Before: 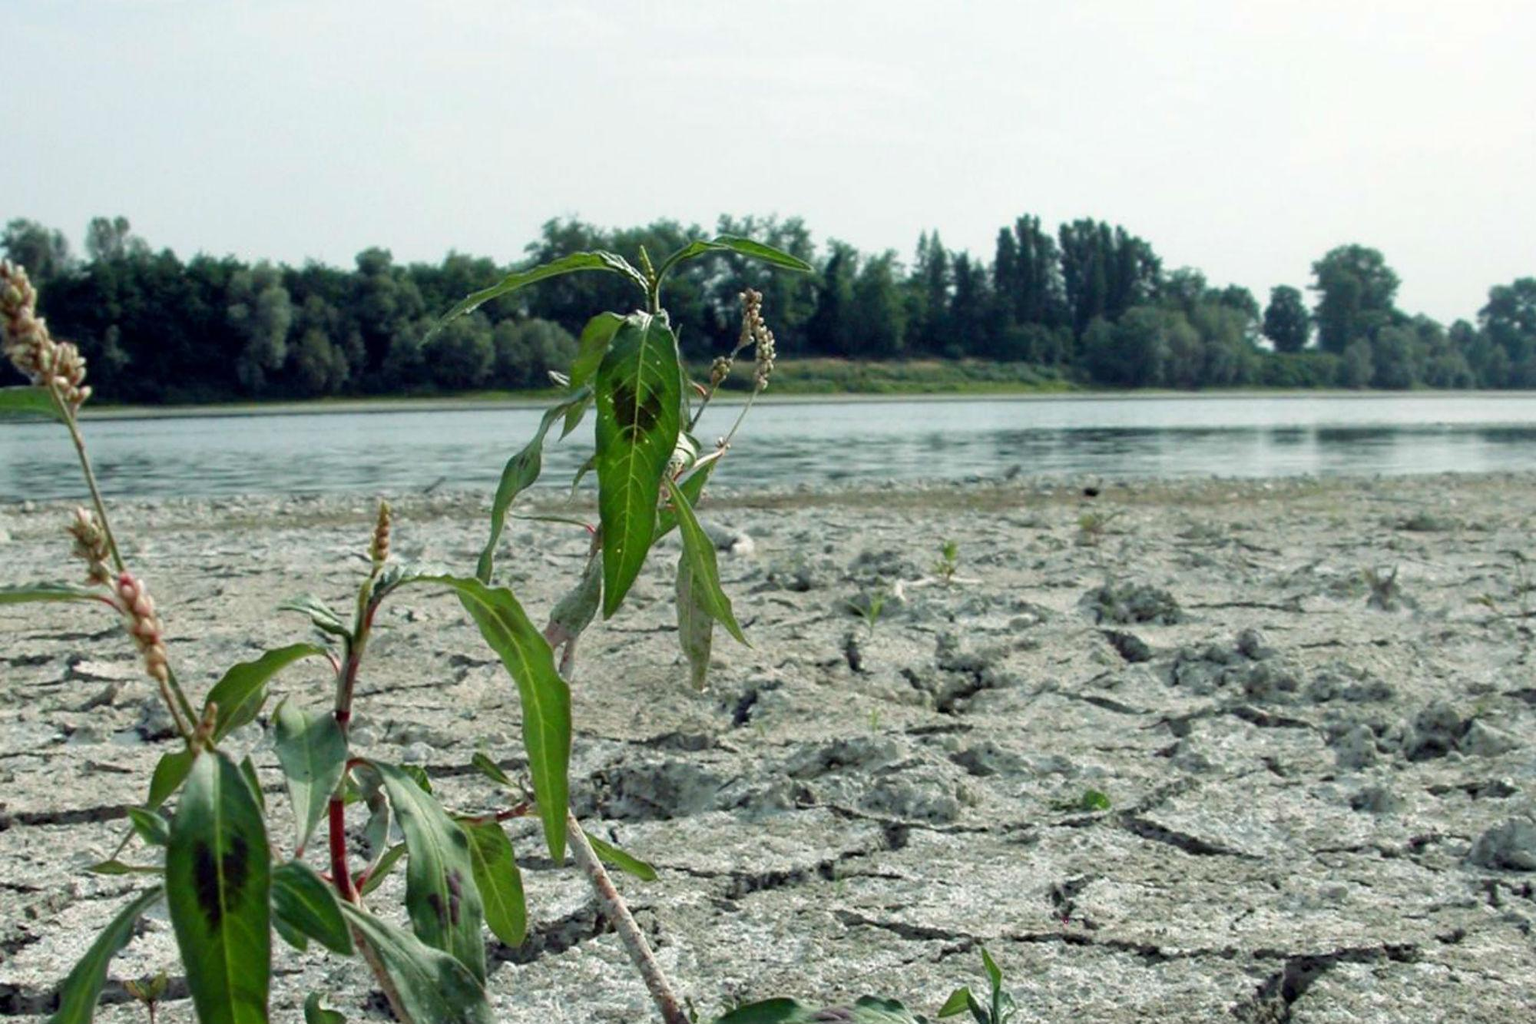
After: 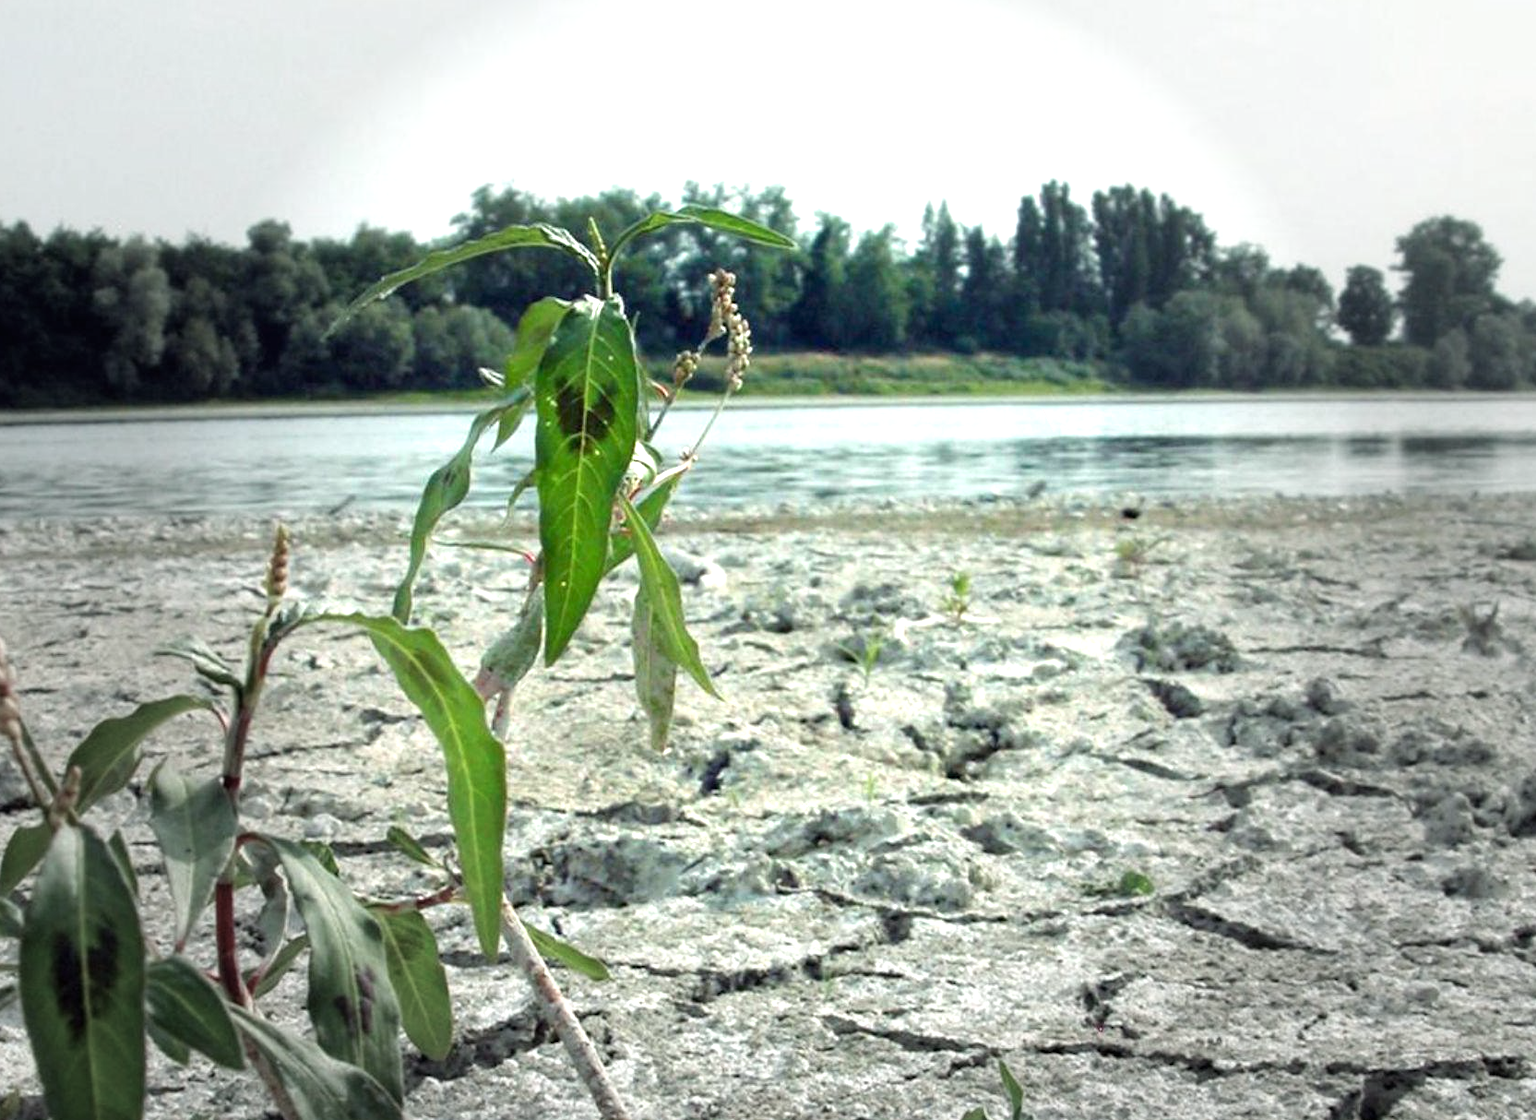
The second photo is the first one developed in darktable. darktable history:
exposure: black level correction 0, exposure 1 EV, compensate highlight preservation false
vignetting: fall-off start 40.69%, fall-off radius 40.89%, unbound false
crop: left 9.776%, top 6.315%, right 6.944%, bottom 2.471%
